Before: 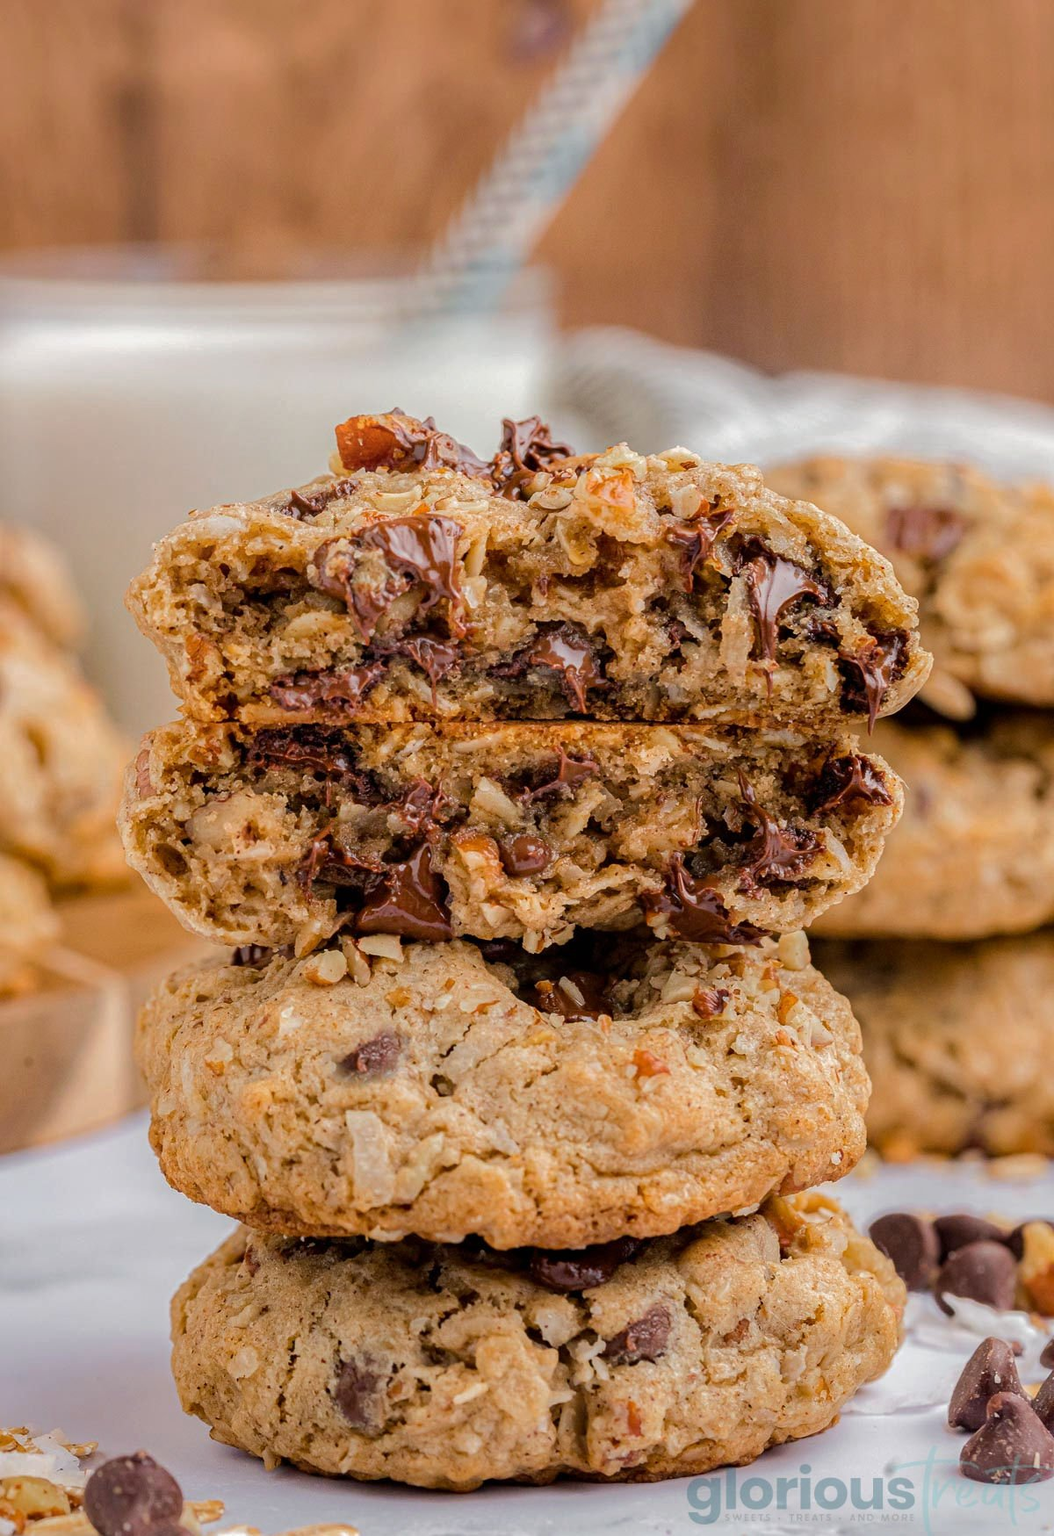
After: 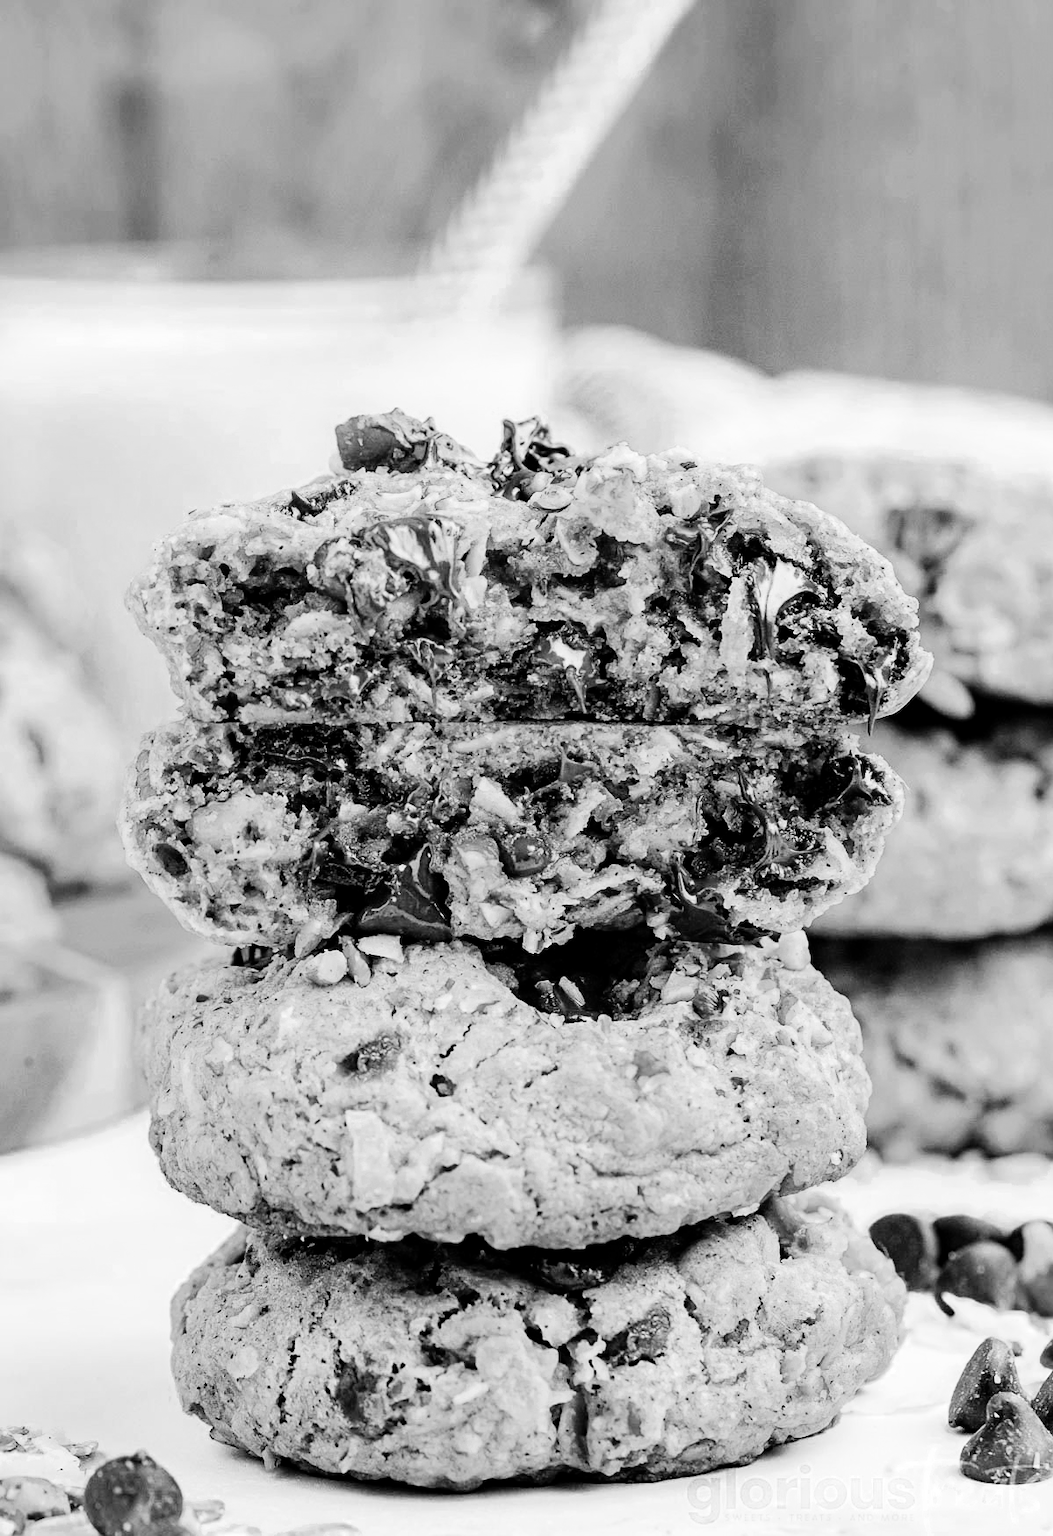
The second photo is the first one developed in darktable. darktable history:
color balance rgb: shadows lift › chroma 1%, shadows lift › hue 113°, highlights gain › chroma 0.2%, highlights gain › hue 333°, perceptual saturation grading › global saturation 20%, perceptual saturation grading › highlights -25%, perceptual saturation grading › shadows 25%, contrast -10%
color zones: curves: ch0 [(0, 0.5) (0.125, 0.4) (0.25, 0.5) (0.375, 0.4) (0.5, 0.4) (0.625, 0.6) (0.75, 0.6) (0.875, 0.5)]; ch1 [(0, 0.4) (0.125, 0.5) (0.25, 0.4) (0.375, 0.4) (0.5, 0.4) (0.625, 0.4) (0.75, 0.5) (0.875, 0.4)]; ch2 [(0, 0.6) (0.125, 0.5) (0.25, 0.5) (0.375, 0.6) (0.5, 0.6) (0.625, 0.5) (0.75, 0.5) (0.875, 0.5)]
denoise (profiled): strength 1.2, preserve shadows 0, a [-1, 0, 0], y [[0.5 ×7] ×4, [0 ×7], [0.5 ×7]], compensate highlight preservation false
monochrome: on, module defaults
rgb curve: curves: ch0 [(0, 0) (0.21, 0.15) (0.24, 0.21) (0.5, 0.75) (0.75, 0.96) (0.89, 0.99) (1, 1)]; ch1 [(0, 0.02) (0.21, 0.13) (0.25, 0.2) (0.5, 0.67) (0.75, 0.9) (0.89, 0.97) (1, 1)]; ch2 [(0, 0.02) (0.21, 0.13) (0.25, 0.2) (0.5, 0.67) (0.75, 0.9) (0.89, 0.97) (1, 1)], compensate middle gray true
sharpen: amount 0.2
contrast equalizer: octaves 7, y [[0.6 ×6], [0.55 ×6], [0 ×6], [0 ×6], [0 ×6]], mix 0.15
